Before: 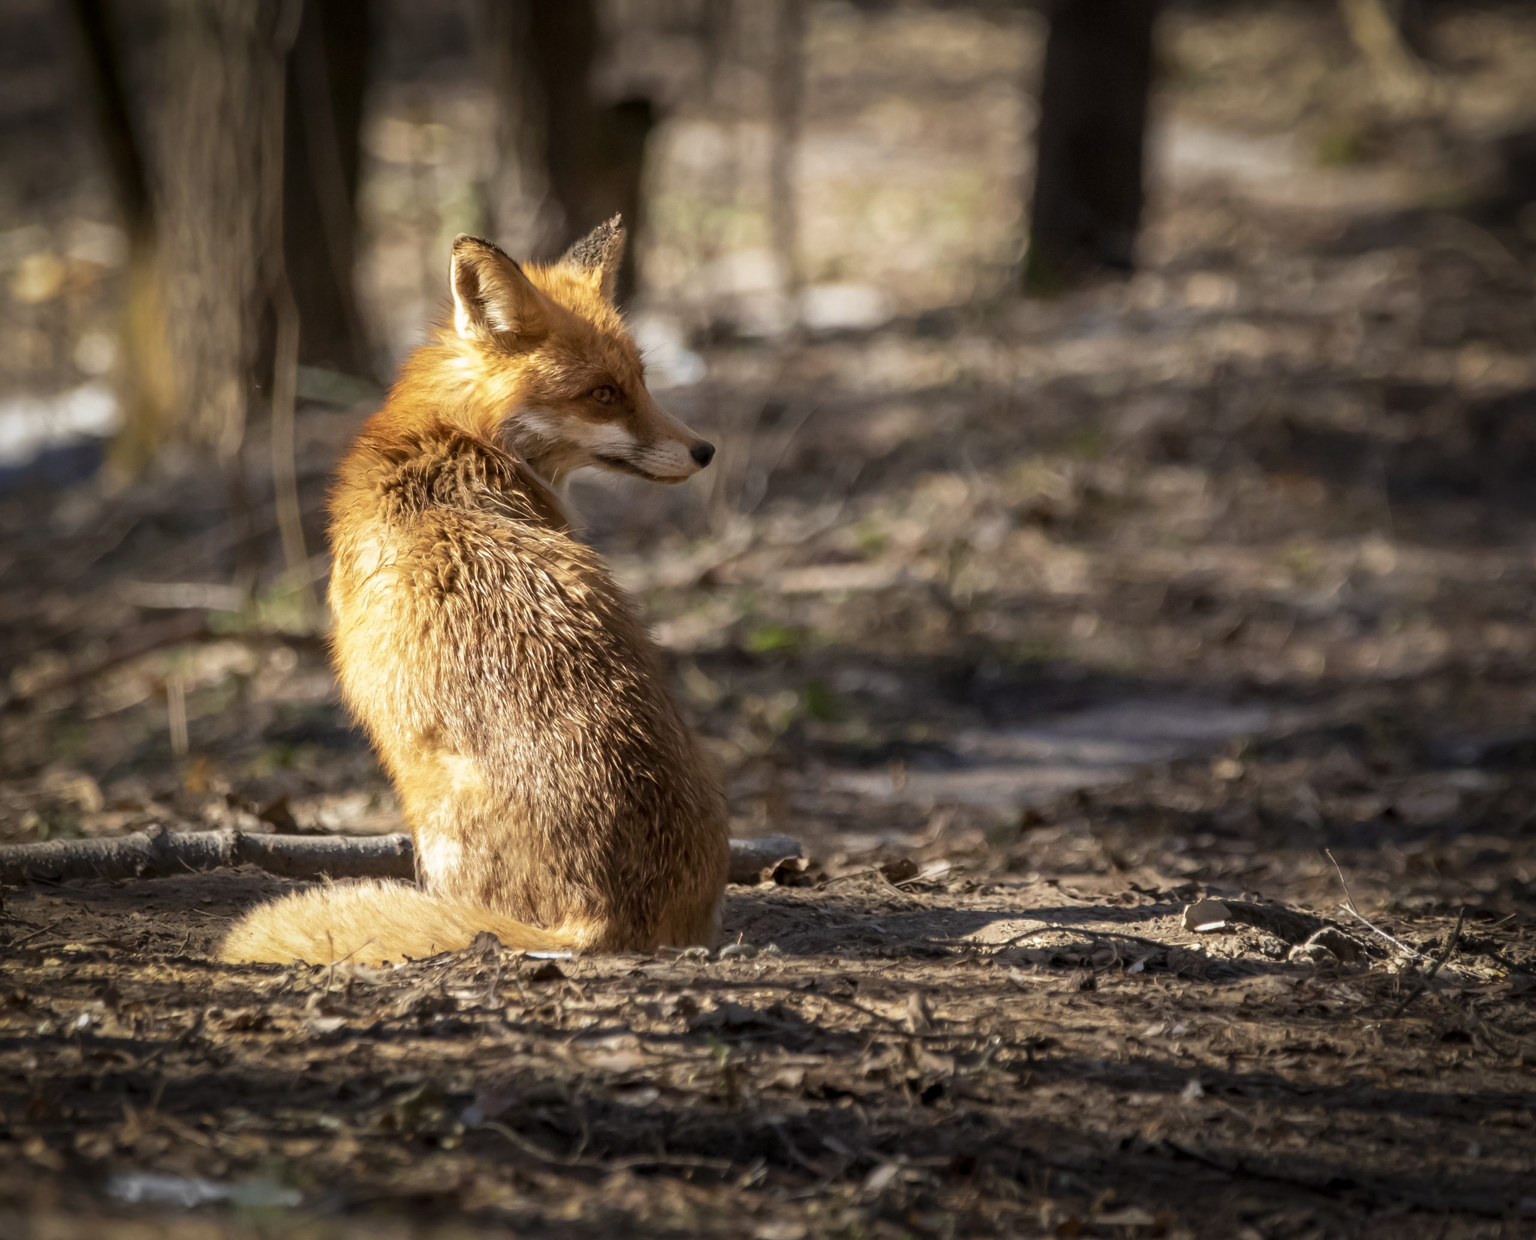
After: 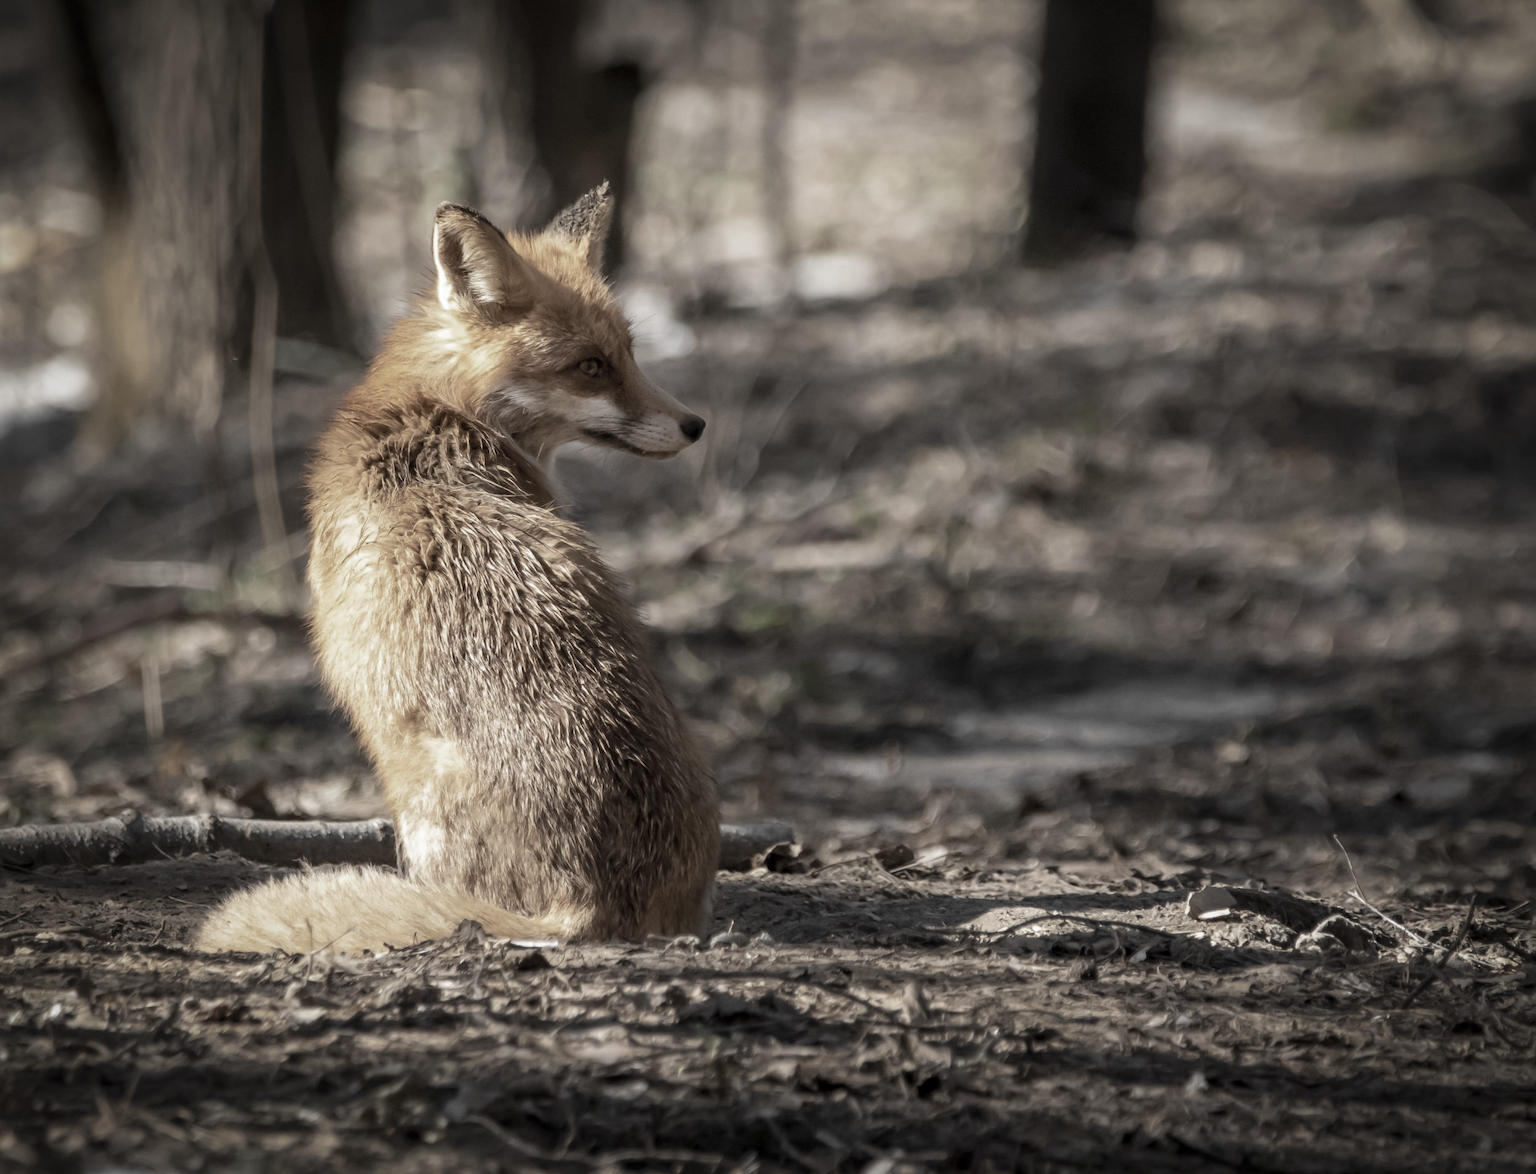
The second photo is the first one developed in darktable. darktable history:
crop: left 1.928%, top 3.065%, right 0.817%, bottom 4.855%
color zones: curves: ch0 [(0, 0.613) (0.01, 0.613) (0.245, 0.448) (0.498, 0.529) (0.642, 0.665) (0.879, 0.777) (0.99, 0.613)]; ch1 [(0, 0.035) (0.121, 0.189) (0.259, 0.197) (0.415, 0.061) (0.589, 0.022) (0.732, 0.022) (0.857, 0.026) (0.991, 0.053)]
levels: black 0.076%
